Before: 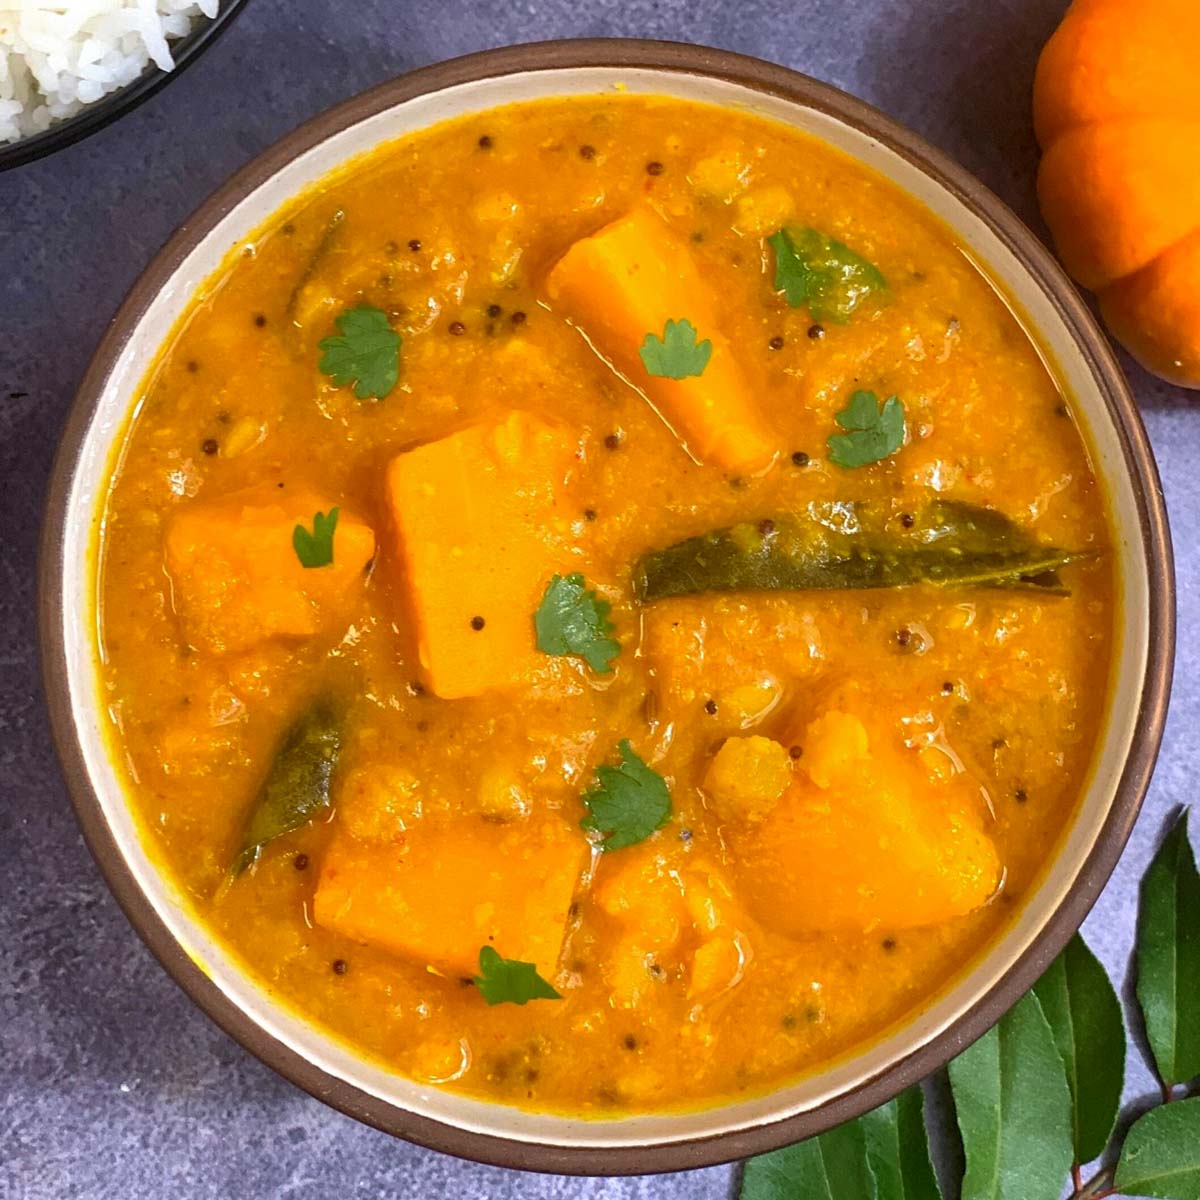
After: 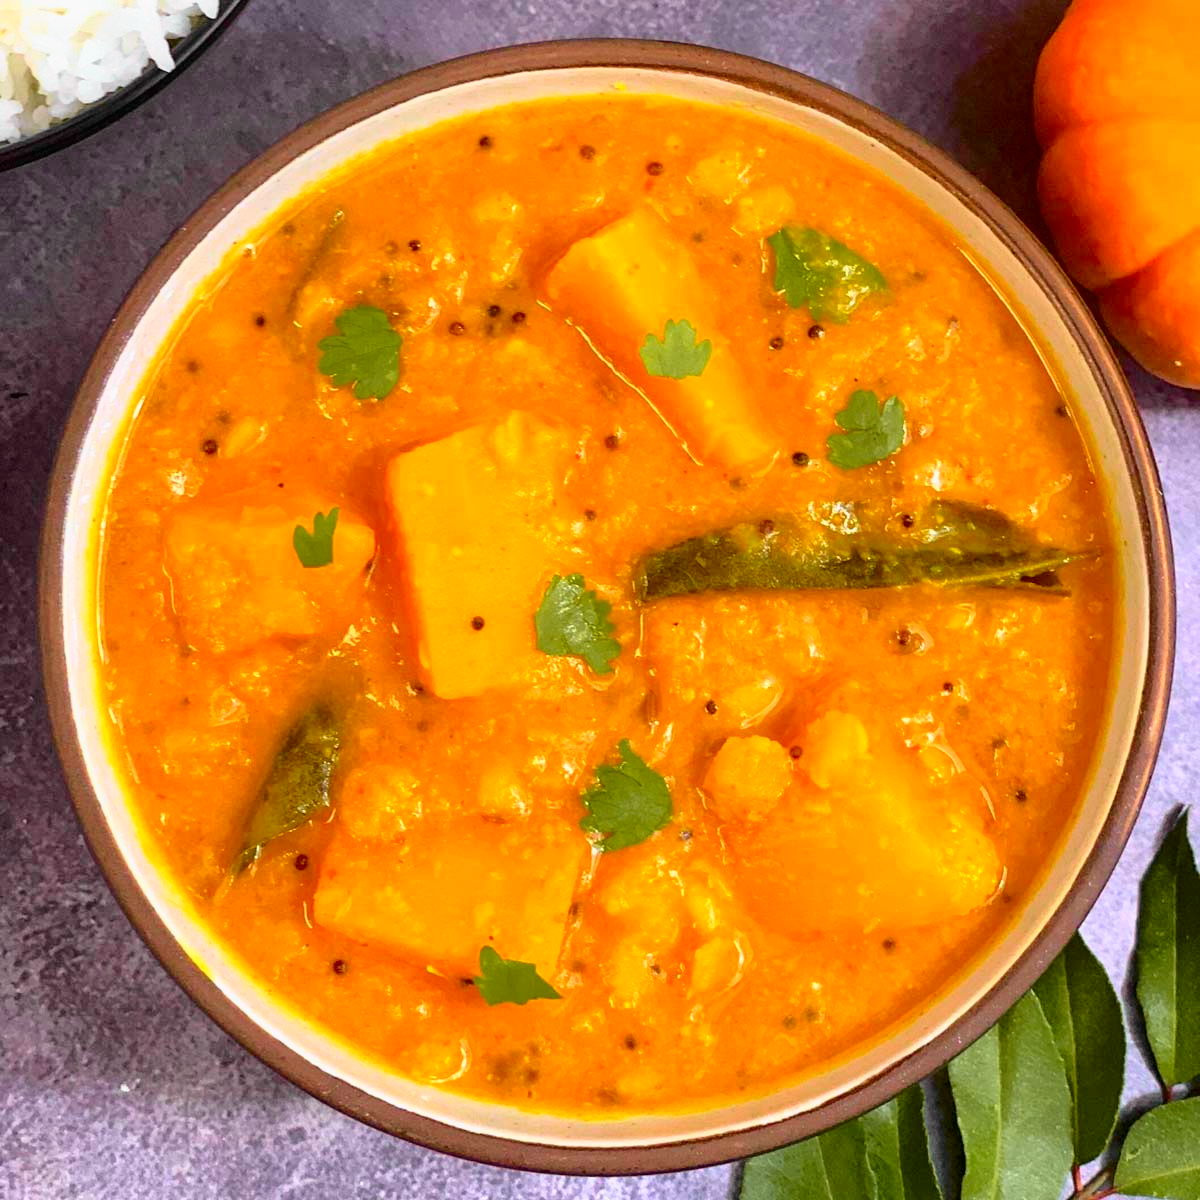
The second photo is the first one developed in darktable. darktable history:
tone curve: curves: ch0 [(0, 0) (0.062, 0.023) (0.168, 0.142) (0.359, 0.44) (0.469, 0.544) (0.634, 0.722) (0.839, 0.909) (0.998, 0.978)]; ch1 [(0, 0) (0.437, 0.453) (0.472, 0.47) (0.502, 0.504) (0.527, 0.546) (0.568, 0.619) (0.608, 0.665) (0.669, 0.748) (0.859, 0.899) (1, 1)]; ch2 [(0, 0) (0.33, 0.301) (0.421, 0.443) (0.473, 0.498) (0.509, 0.5) (0.535, 0.564) (0.575, 0.625) (0.608, 0.676) (1, 1)], color space Lab, independent channels, preserve colors none
fill light: on, module defaults
